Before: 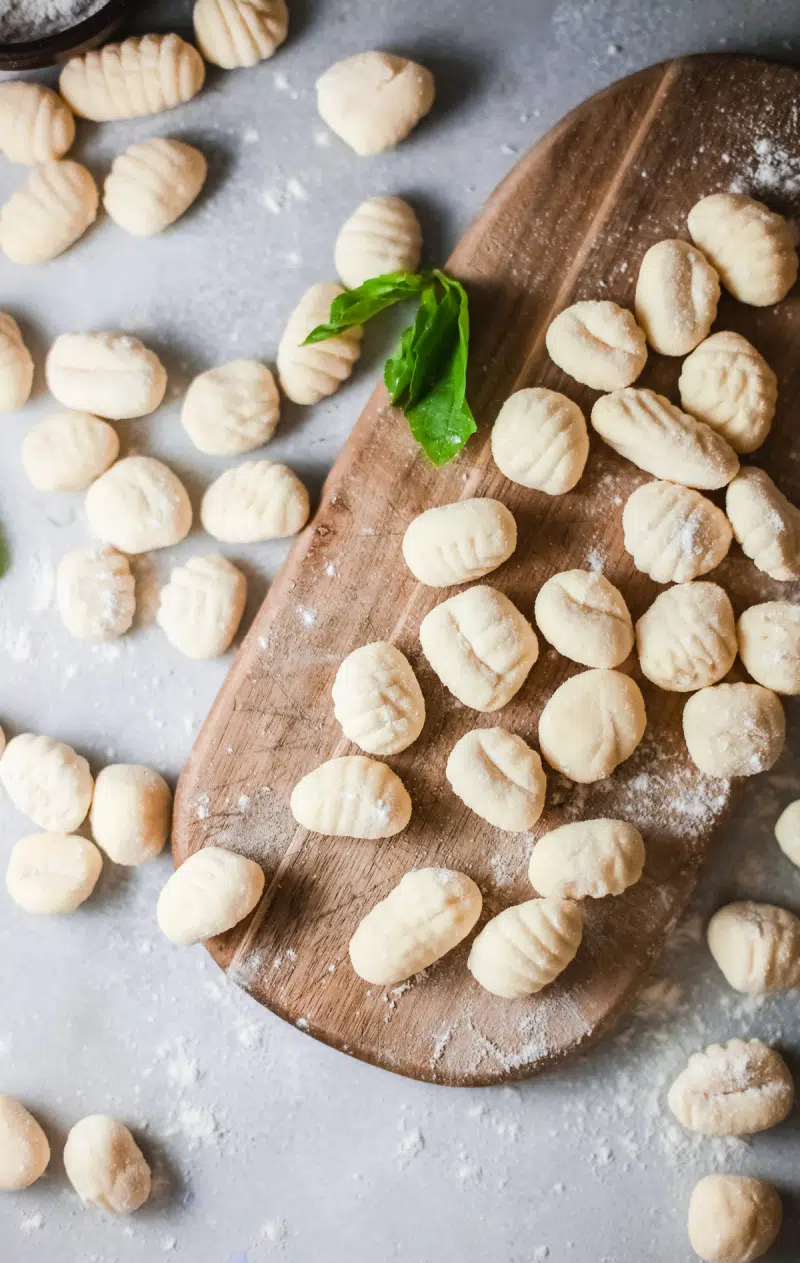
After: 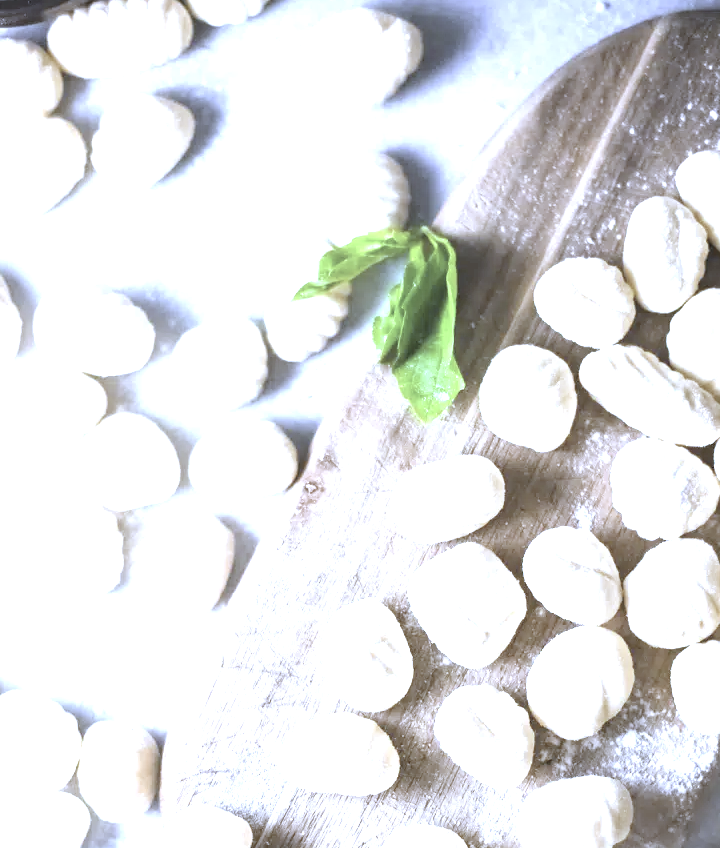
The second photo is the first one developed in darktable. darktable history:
exposure: black level correction 0, exposure 1.7 EV, compensate exposure bias true, compensate highlight preservation false
crop: left 1.509%, top 3.452%, right 7.696%, bottom 28.452%
white balance: red 0.766, blue 1.537
contrast brightness saturation: brightness 0.18, saturation -0.5
